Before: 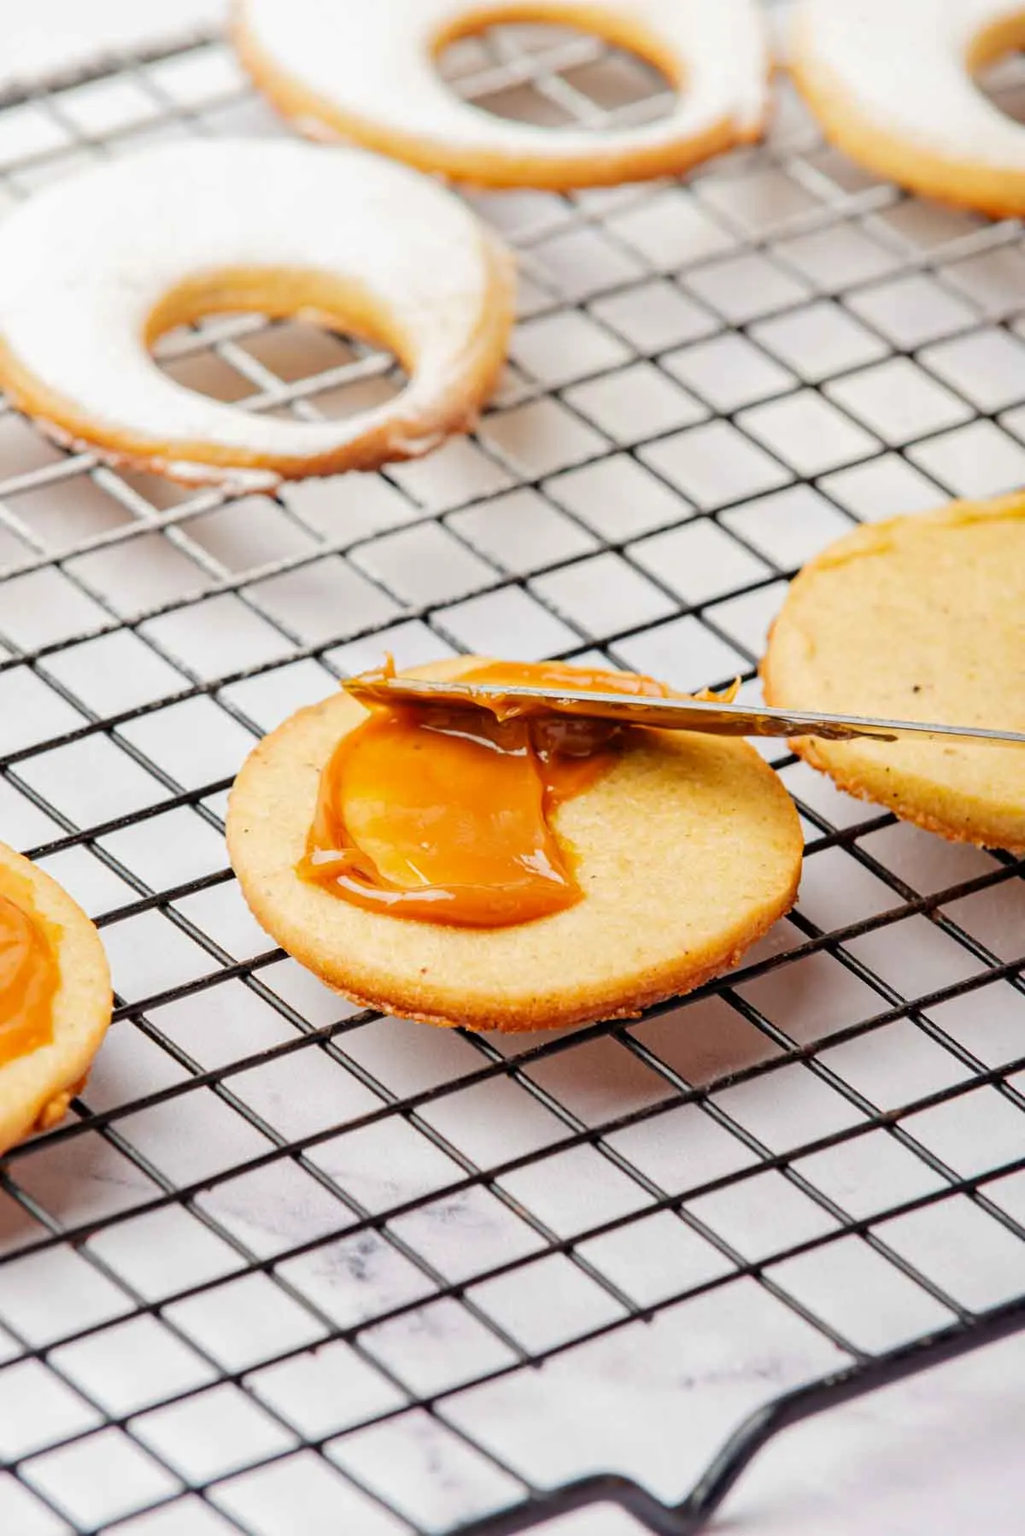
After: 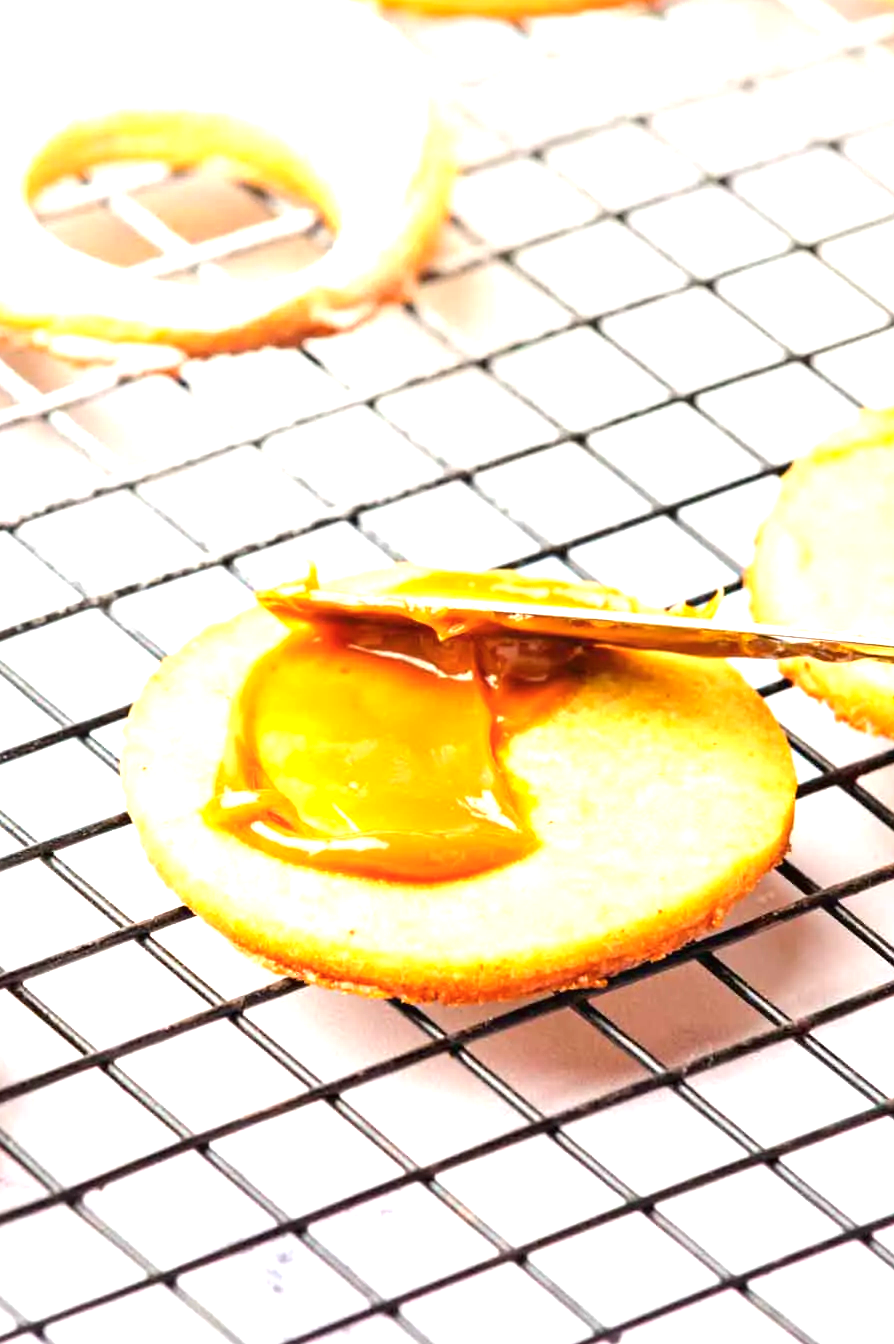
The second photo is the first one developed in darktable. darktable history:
crop and rotate: left 12.074%, top 11.416%, right 13.372%, bottom 13.817%
color balance rgb: shadows lift › hue 87.42°, perceptual saturation grading › global saturation 0.997%, global vibrance 20%
exposure: black level correction 0, exposure 1.369 EV, compensate highlight preservation false
